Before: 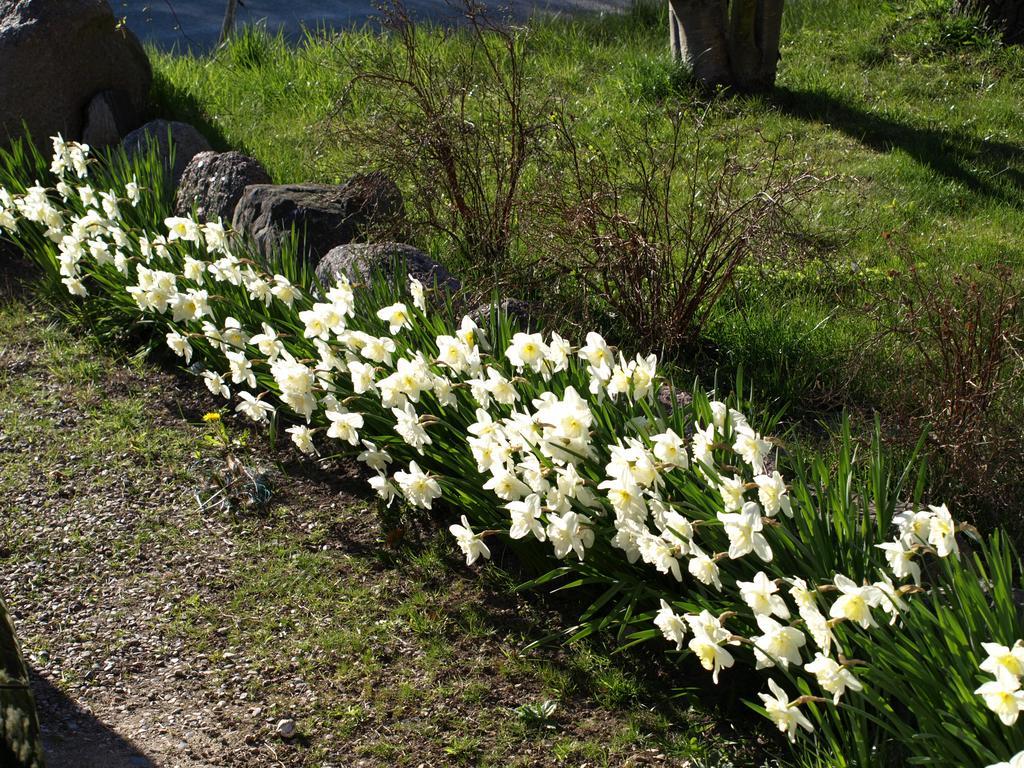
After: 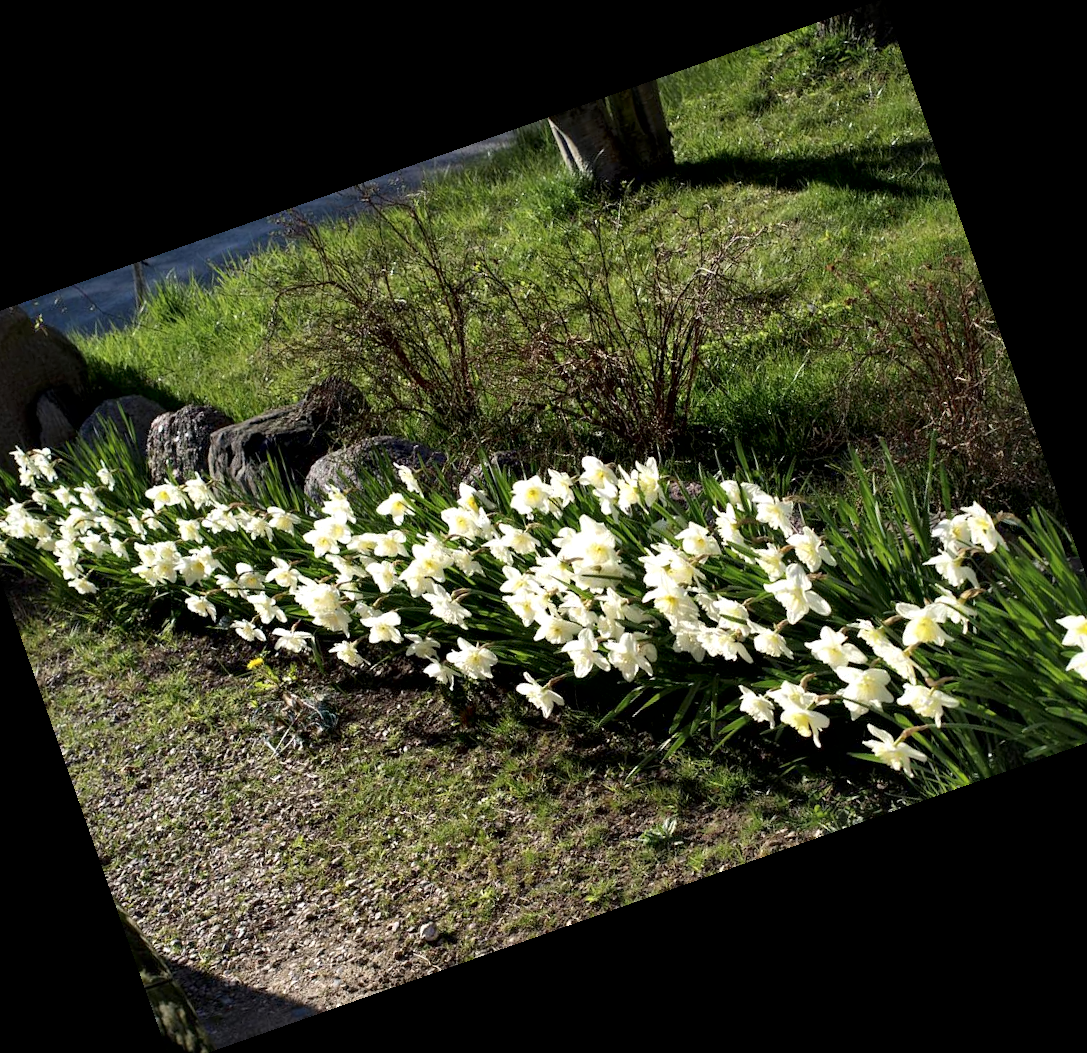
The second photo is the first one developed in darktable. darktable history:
local contrast: mode bilateral grid, contrast 100, coarseness 100, detail 165%, midtone range 0.2
crop and rotate: angle 19.43°, left 6.812%, right 4.125%, bottom 1.087%
